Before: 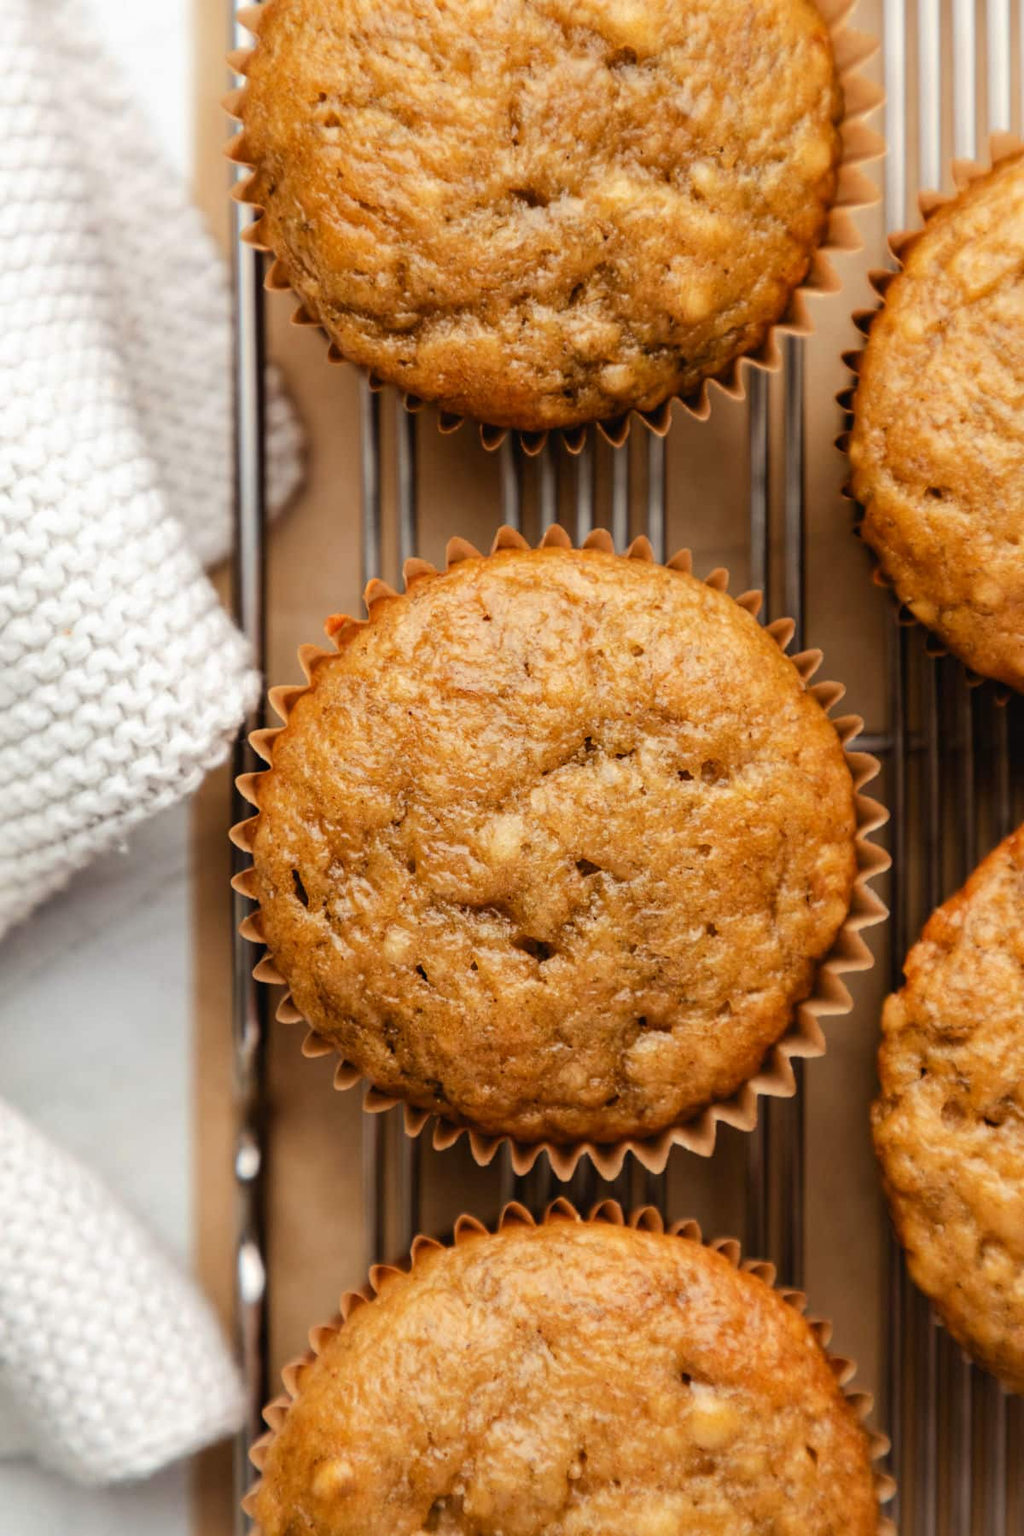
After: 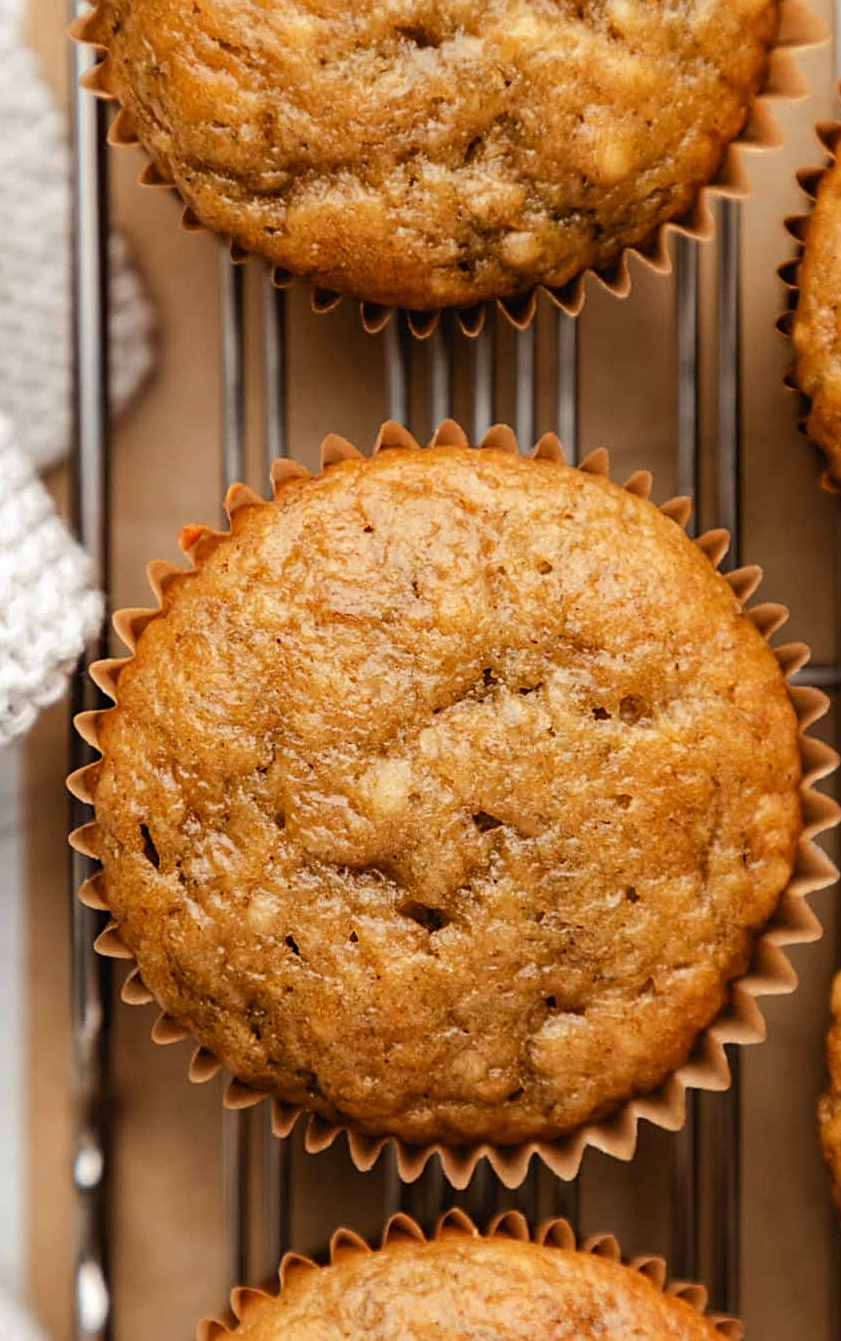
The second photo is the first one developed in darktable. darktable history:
shadows and highlights: shadows 3.98, highlights -17.44, soften with gaussian
sharpen: on, module defaults
crop and rotate: left 16.855%, top 10.877%, right 13.031%, bottom 14.571%
